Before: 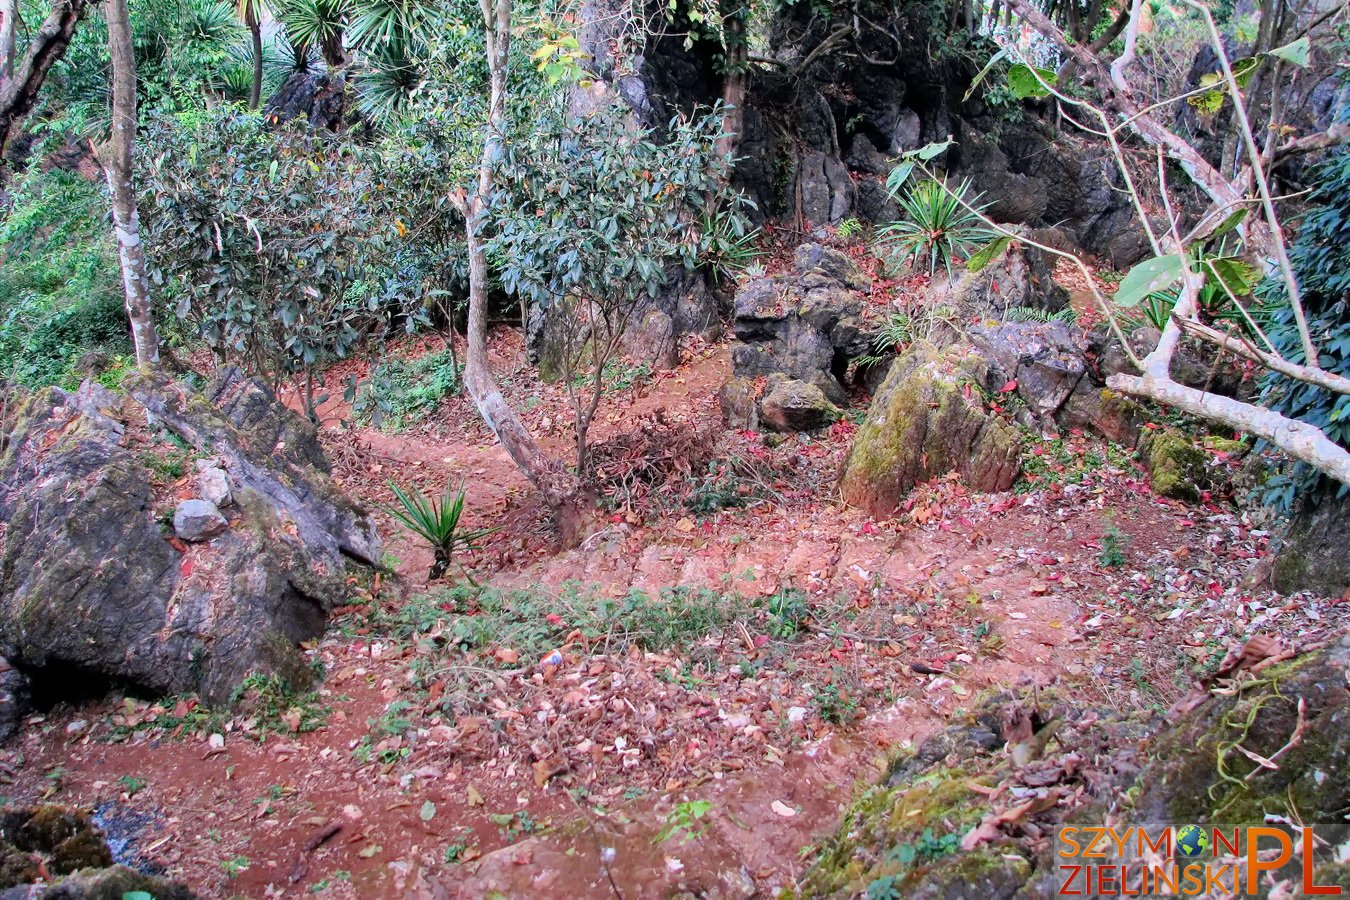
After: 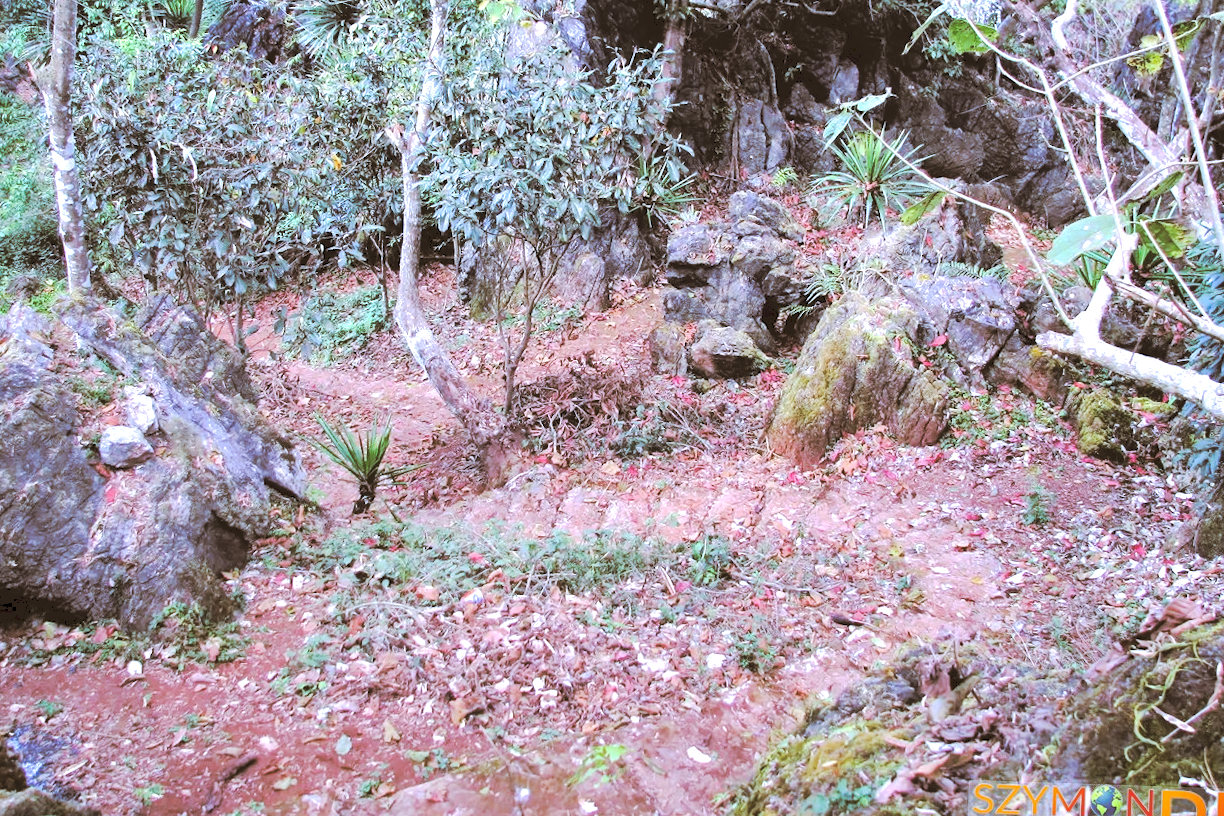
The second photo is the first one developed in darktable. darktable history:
white balance: red 0.926, green 1.003, blue 1.133
crop and rotate: angle -1.96°, left 3.097%, top 4.154%, right 1.586%, bottom 0.529%
split-toning: shadows › hue 32.4°, shadows › saturation 0.51, highlights › hue 180°, highlights › saturation 0, balance -60.17, compress 55.19%
tone curve: curves: ch0 [(0, 0) (0.003, 0.126) (0.011, 0.129) (0.025, 0.129) (0.044, 0.136) (0.069, 0.145) (0.1, 0.162) (0.136, 0.182) (0.177, 0.211) (0.224, 0.254) (0.277, 0.307) (0.335, 0.366) (0.399, 0.441) (0.468, 0.533) (0.543, 0.624) (0.623, 0.702) (0.709, 0.774) (0.801, 0.835) (0.898, 0.904) (1, 1)], preserve colors none
exposure: exposure 0.564 EV, compensate highlight preservation false
